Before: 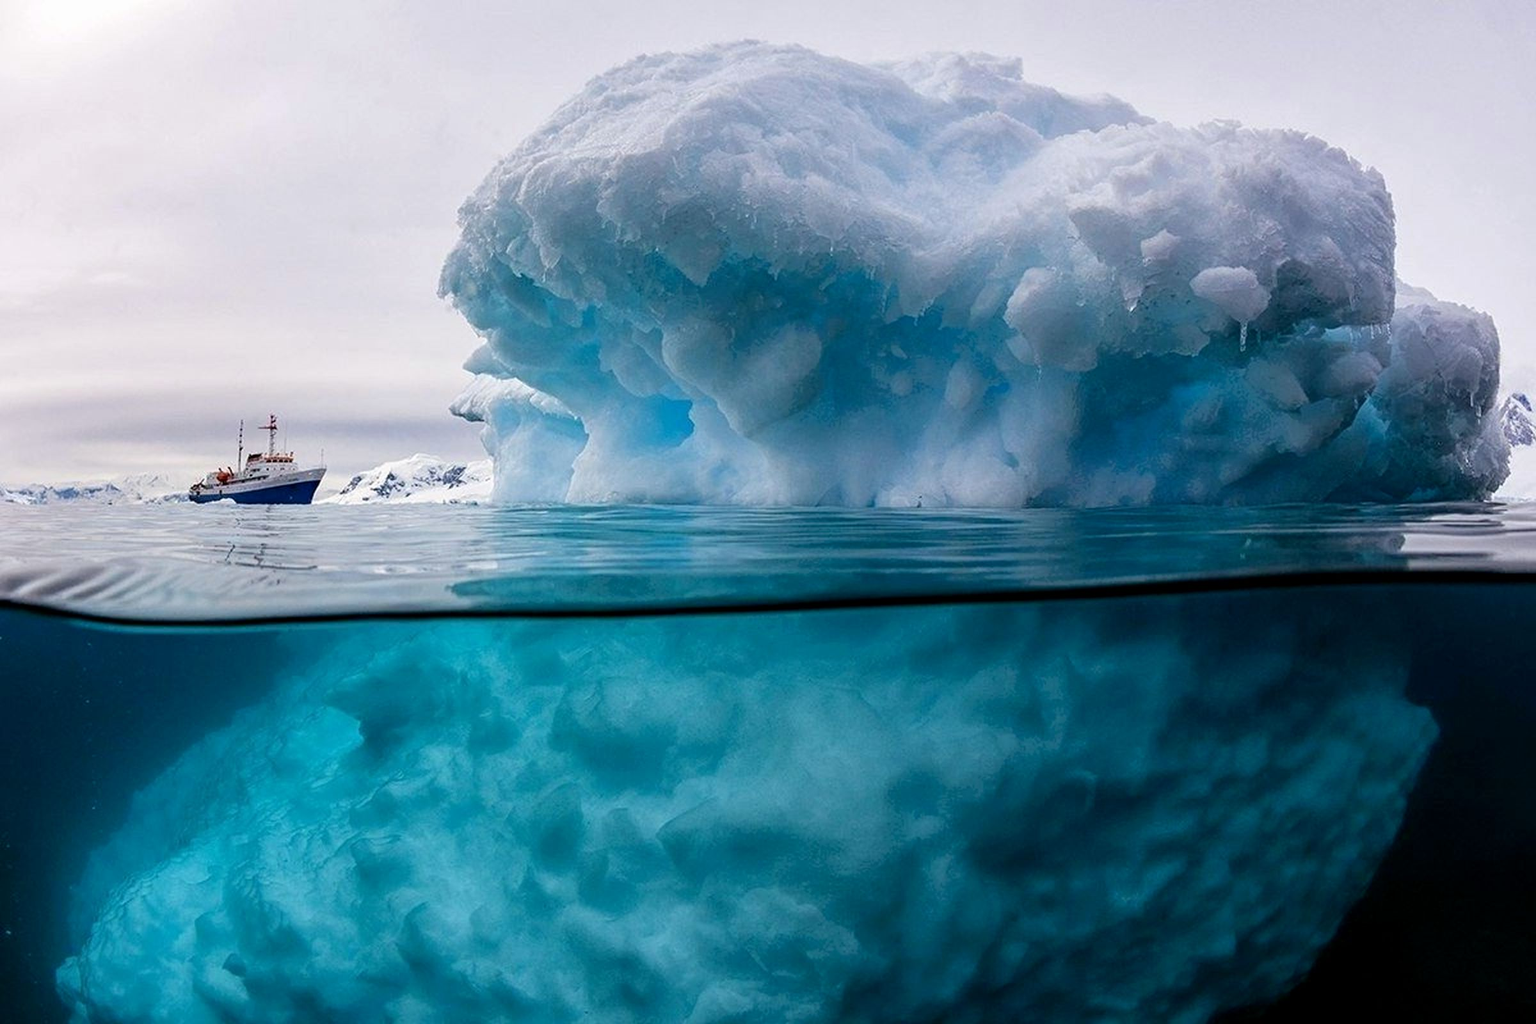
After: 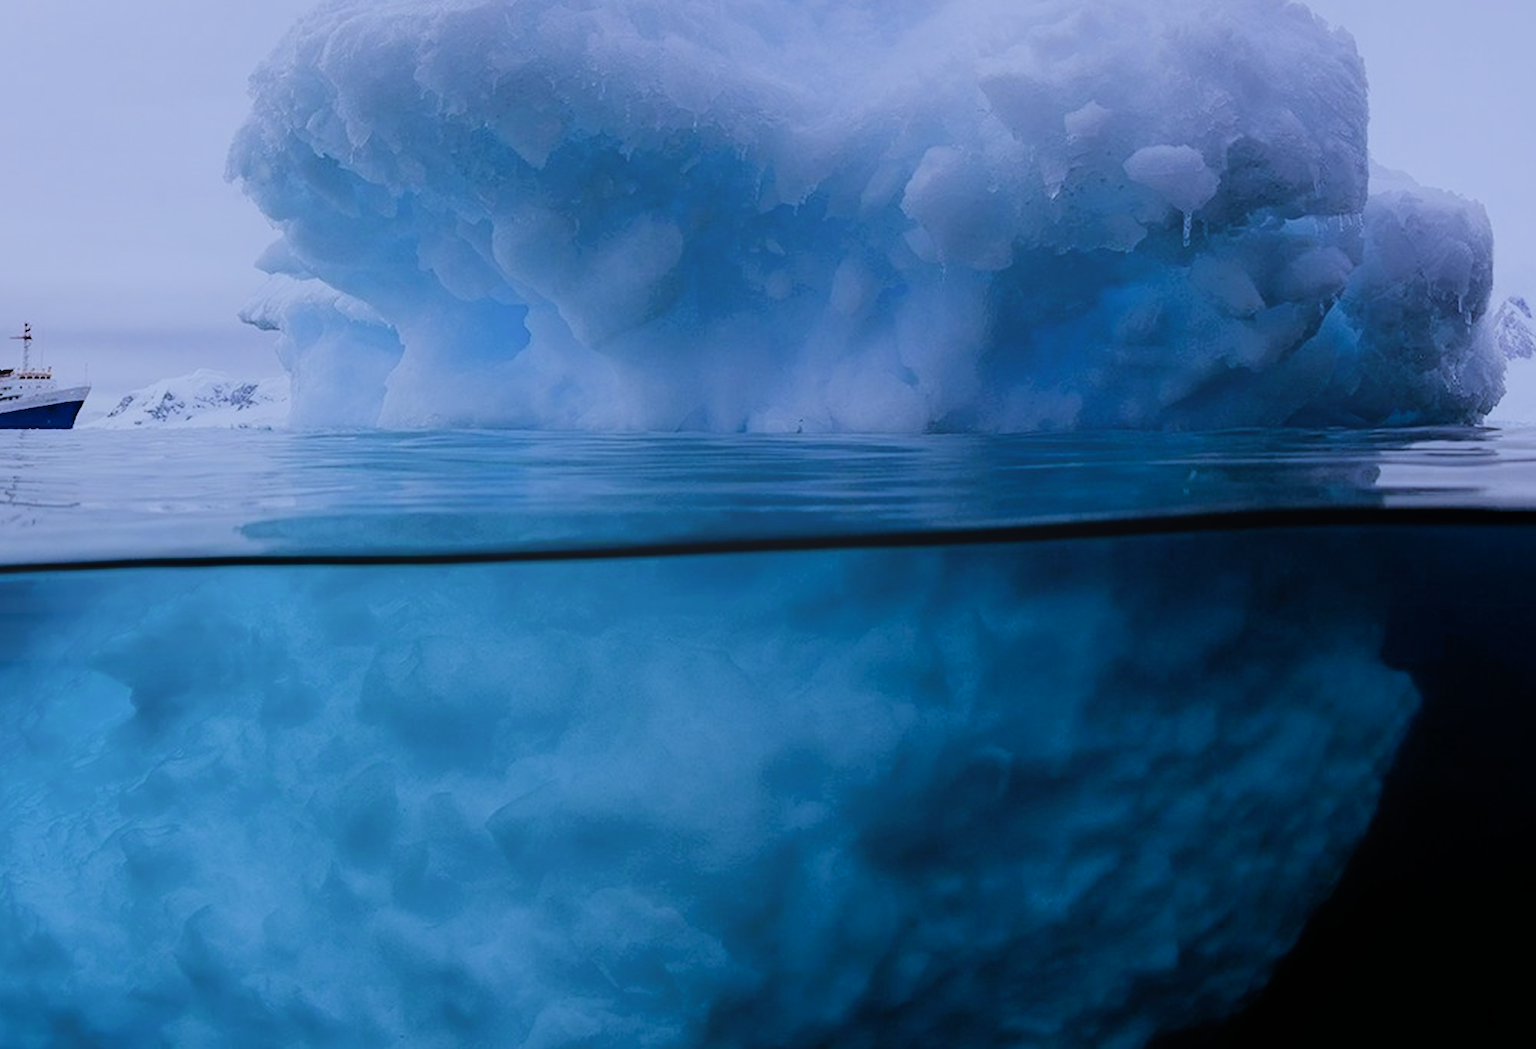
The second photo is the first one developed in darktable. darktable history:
filmic rgb: black relative exposure -7.65 EV, white relative exposure 4.56 EV, hardness 3.61
white balance: red 0.871, blue 1.249
contrast equalizer: octaves 7, y [[0.6 ×6], [0.55 ×6], [0 ×6], [0 ×6], [0 ×6]], mix -1
crop: left 16.315%, top 14.246%
